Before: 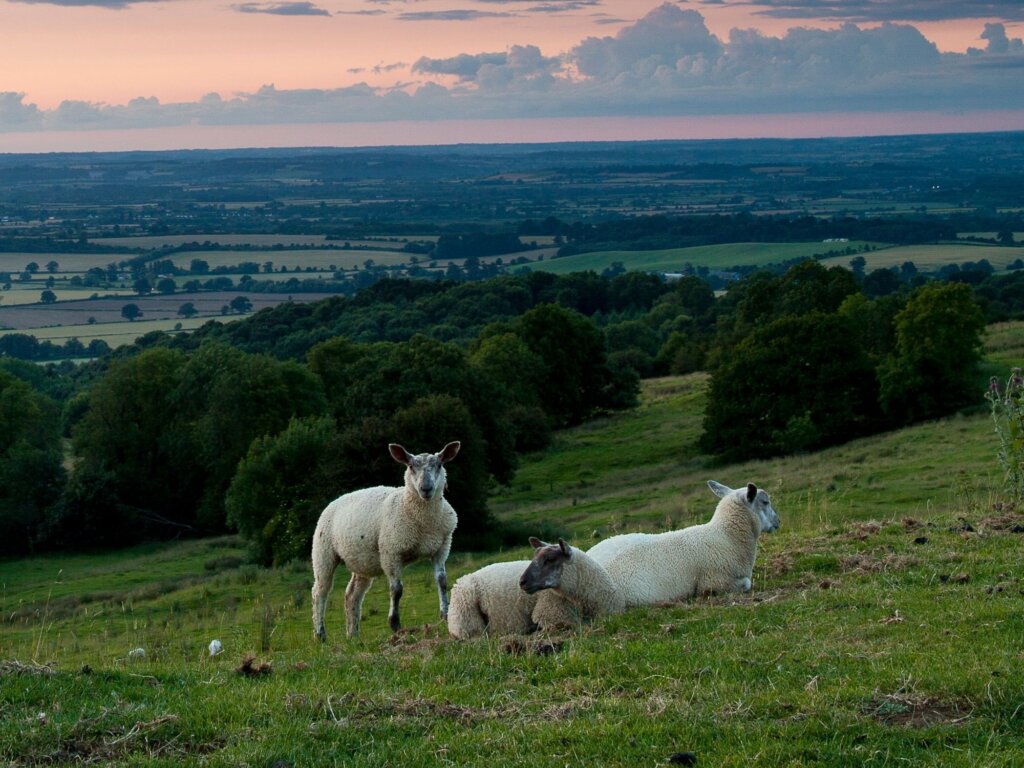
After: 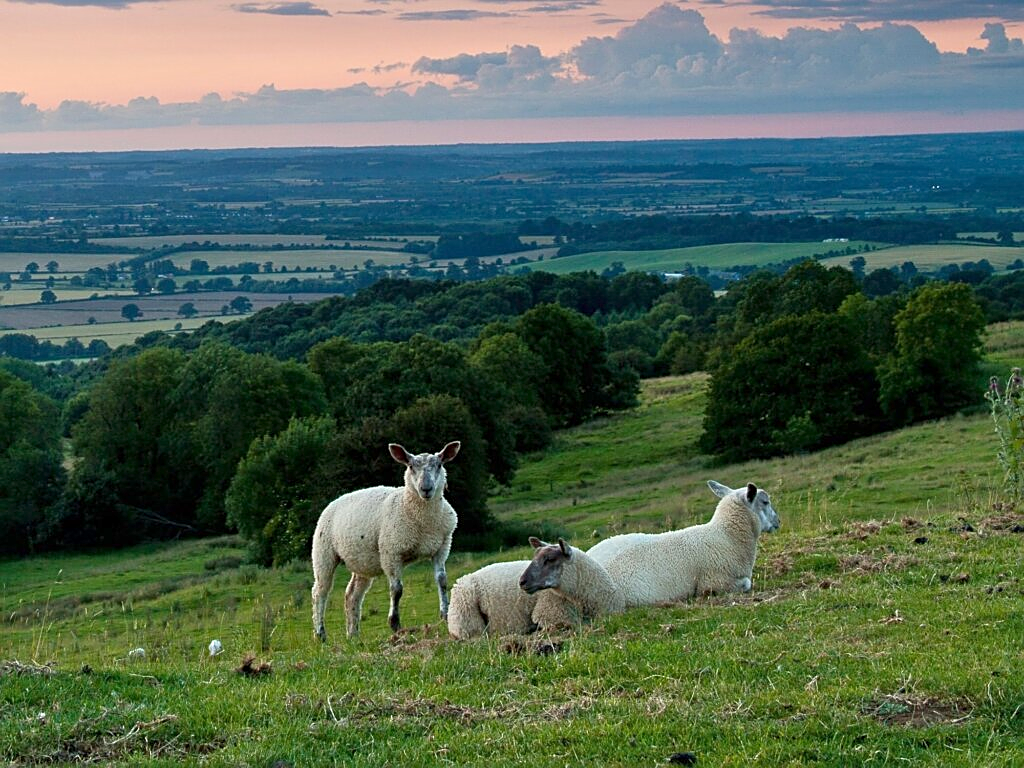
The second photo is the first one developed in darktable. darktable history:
sharpen: on, module defaults
tone equalizer: -8 EV 0.972 EV, -7 EV 0.98 EV, -6 EV 0.975 EV, -5 EV 0.989 EV, -4 EV 1.03 EV, -3 EV 0.738 EV, -2 EV 0.498 EV, -1 EV 0.225 EV
